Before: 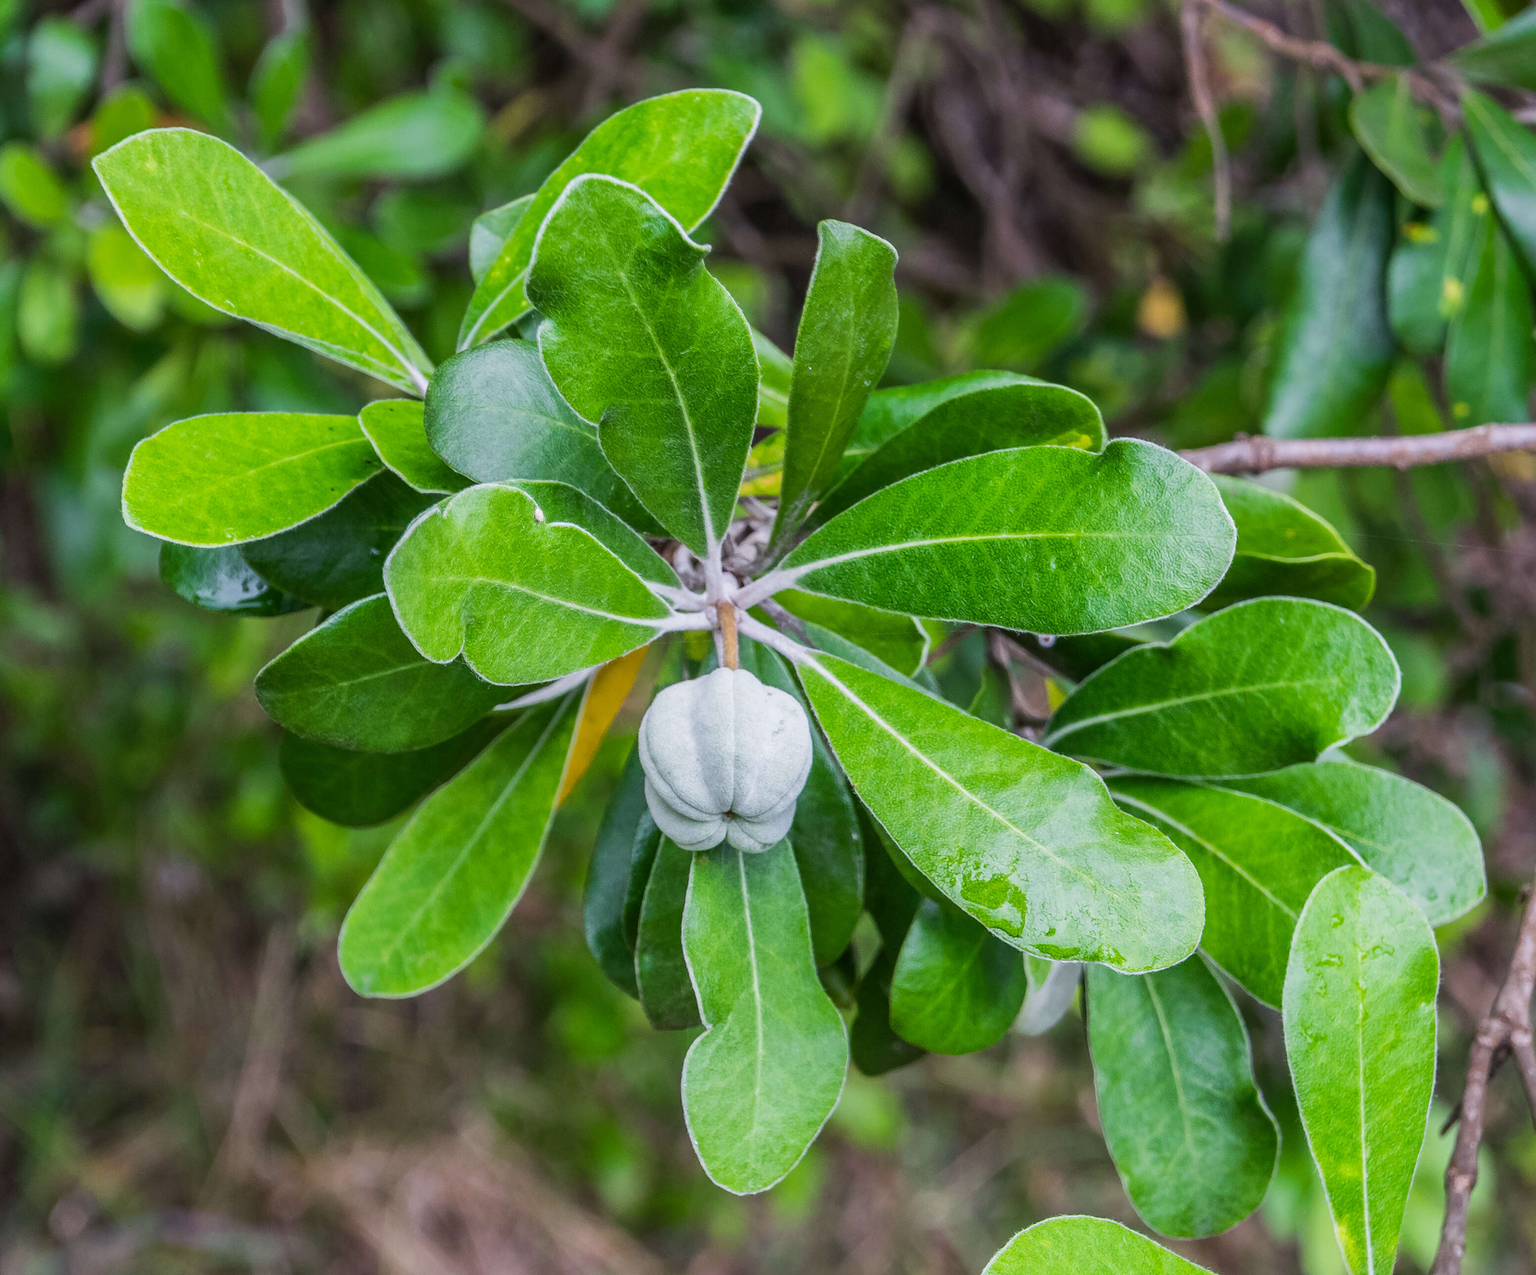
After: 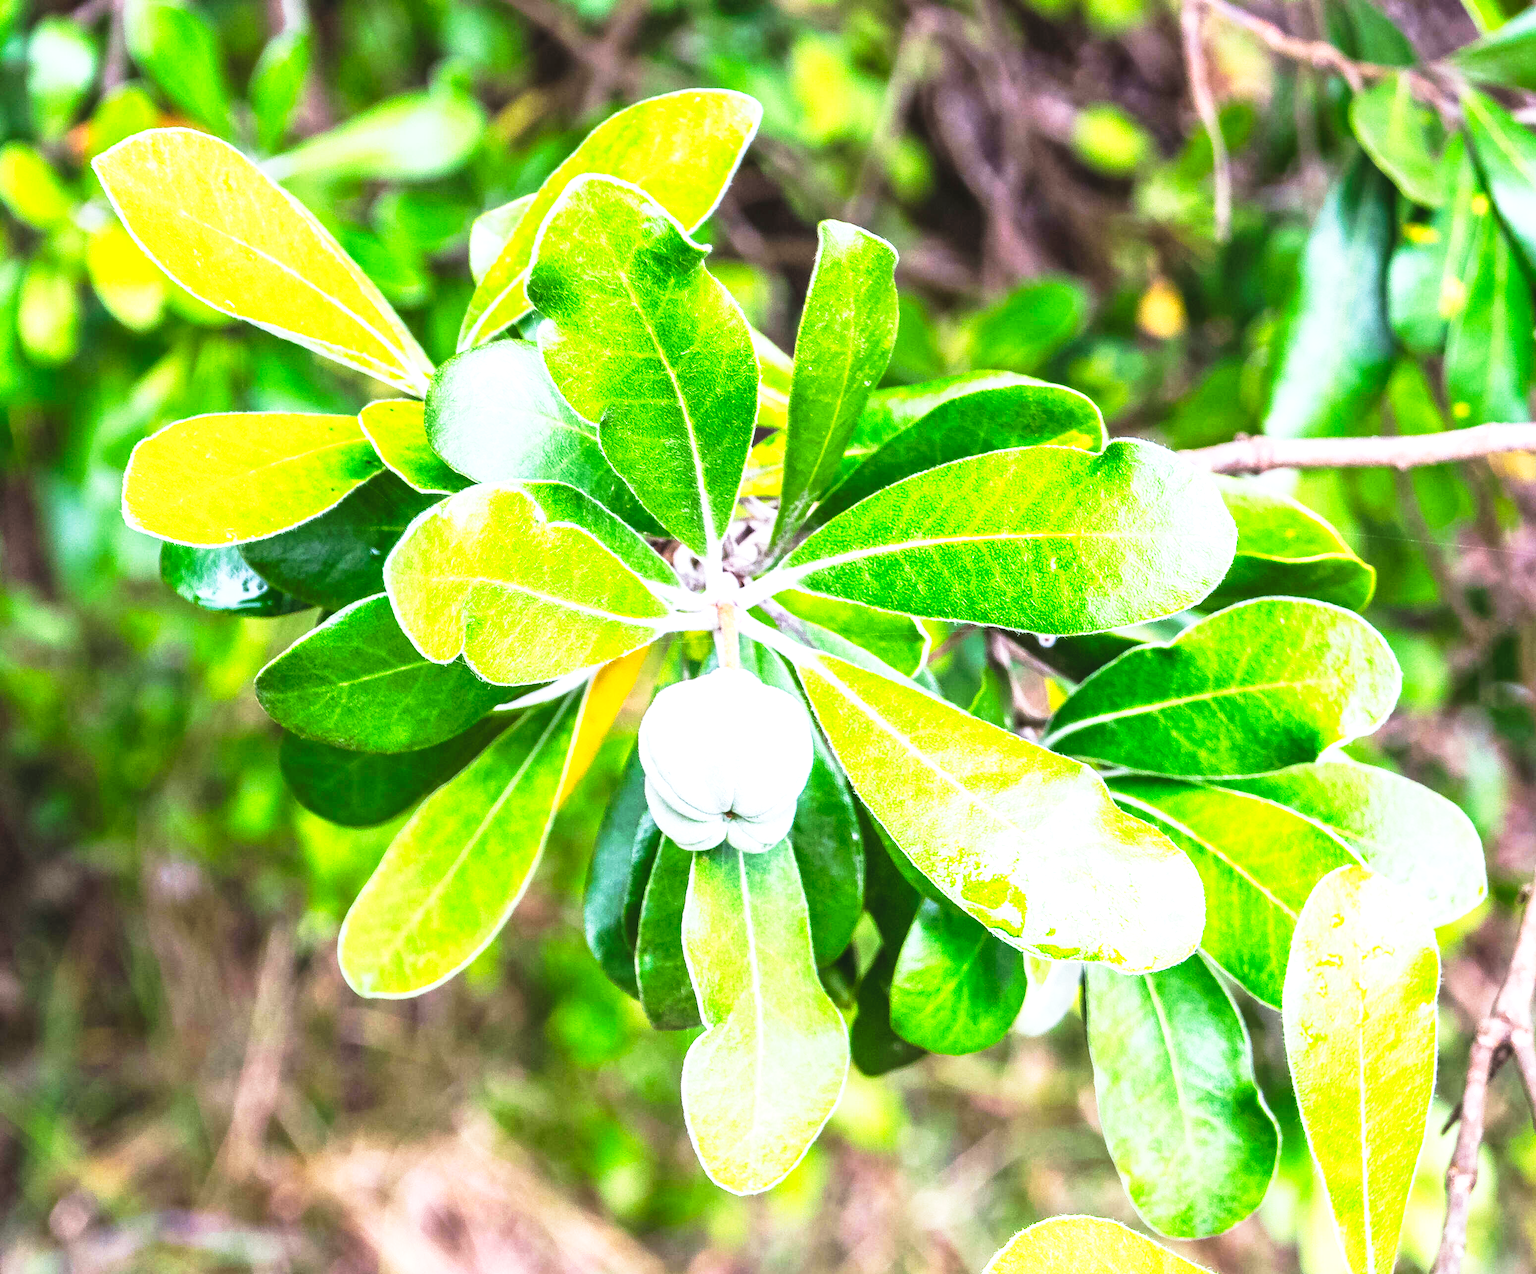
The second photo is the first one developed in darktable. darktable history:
color balance rgb: power › luminance 0.892%, power › chroma 0.419%, power › hue 33.13°, perceptual saturation grading › global saturation 0.667%, global vibrance 15.819%, saturation formula JzAzBz (2021)
tone curve: curves: ch0 [(0, 0) (0.003, 0.063) (0.011, 0.063) (0.025, 0.063) (0.044, 0.066) (0.069, 0.071) (0.1, 0.09) (0.136, 0.116) (0.177, 0.144) (0.224, 0.192) (0.277, 0.246) (0.335, 0.311) (0.399, 0.399) (0.468, 0.49) (0.543, 0.589) (0.623, 0.709) (0.709, 0.827) (0.801, 0.918) (0.898, 0.969) (1, 1)], preserve colors none
exposure: black level correction 0, exposure 1.476 EV, compensate highlight preservation false
